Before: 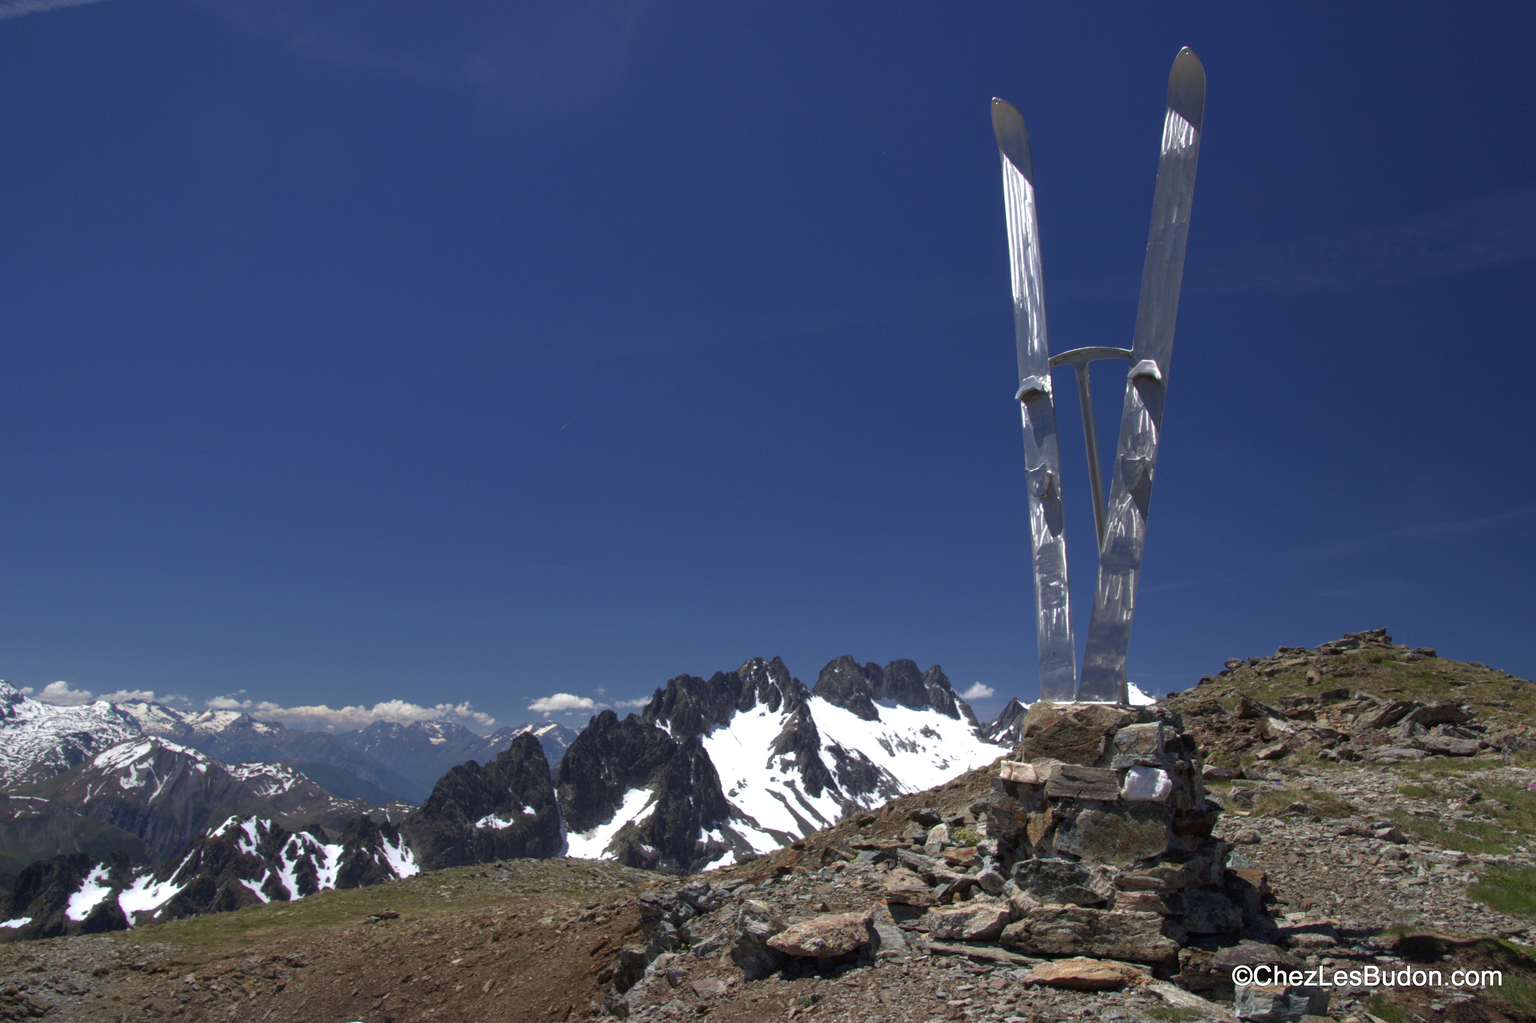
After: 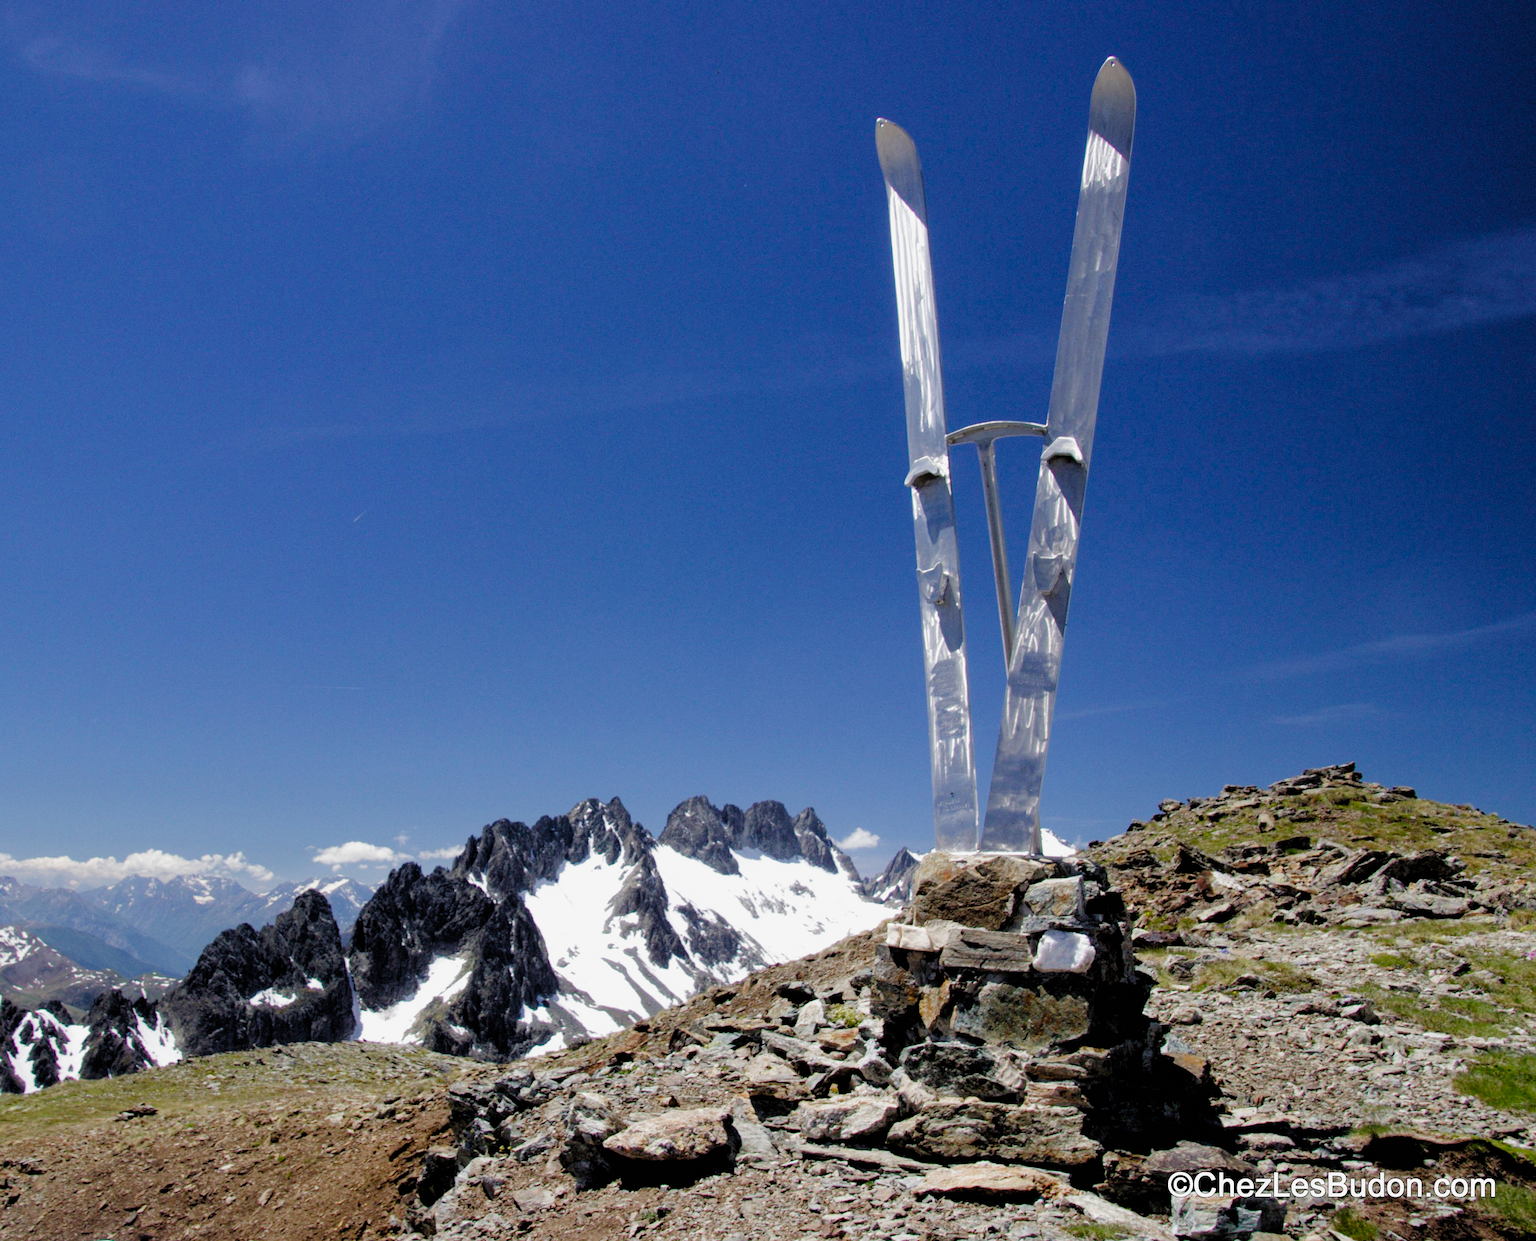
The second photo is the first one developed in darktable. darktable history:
exposure: black level correction 0, exposure 1.1 EV, compensate exposure bias true, compensate highlight preservation false
crop: left 17.582%, bottom 0.031%
filmic rgb: black relative exposure -2.85 EV, white relative exposure 4.56 EV, hardness 1.77, contrast 1.25, preserve chrominance no, color science v5 (2021)
